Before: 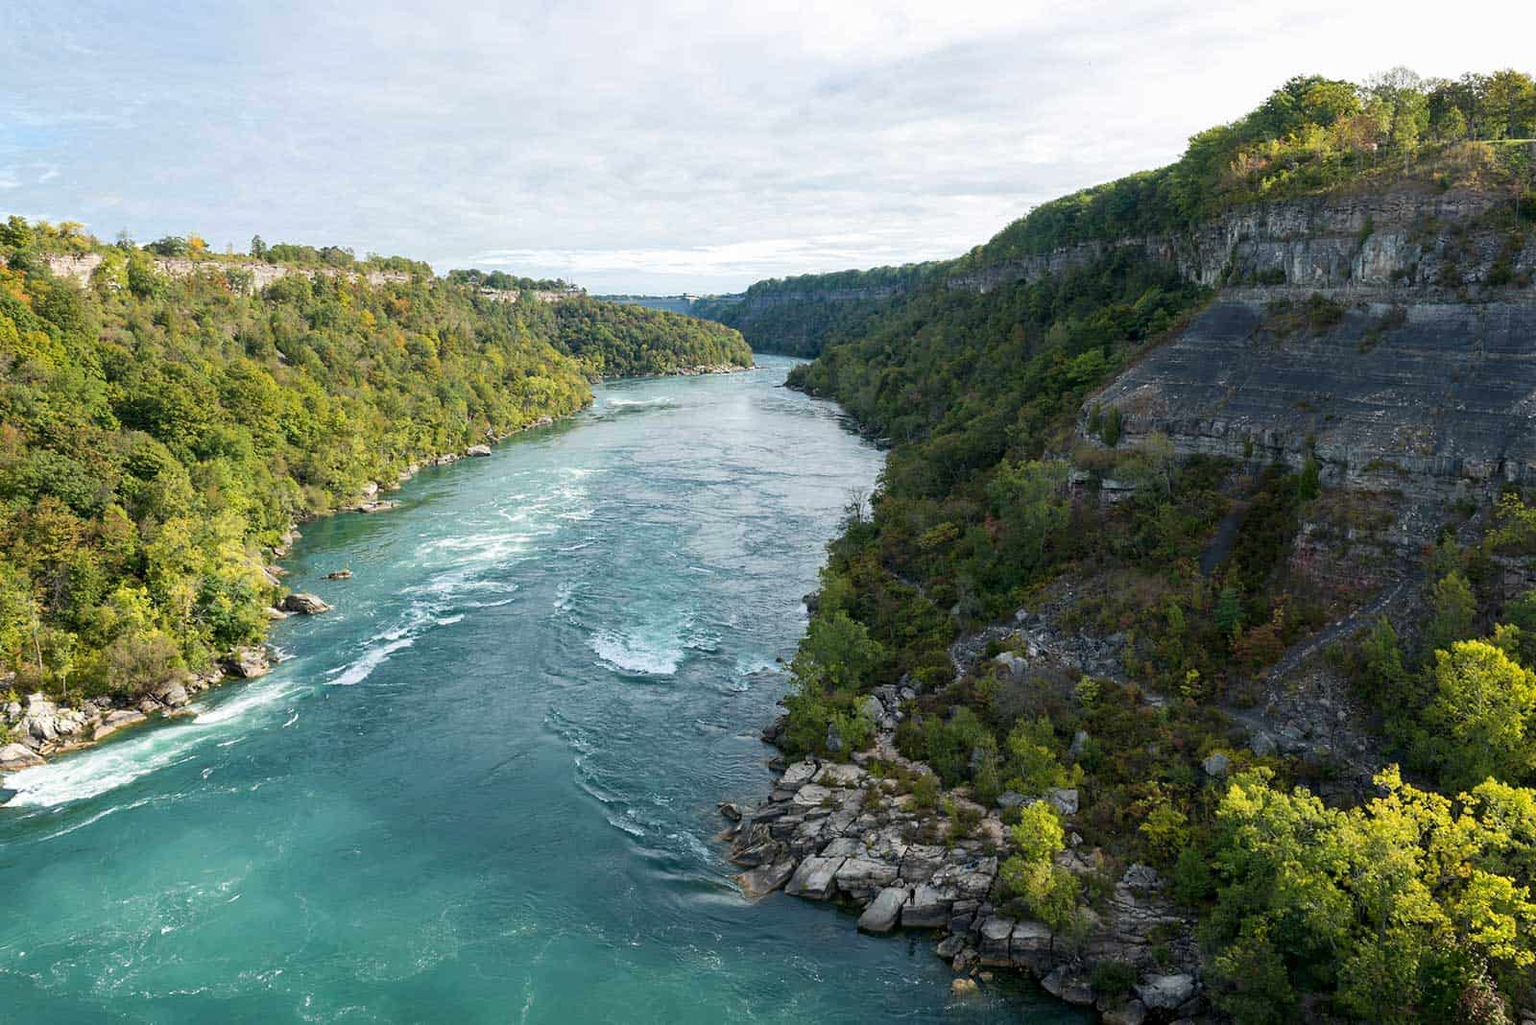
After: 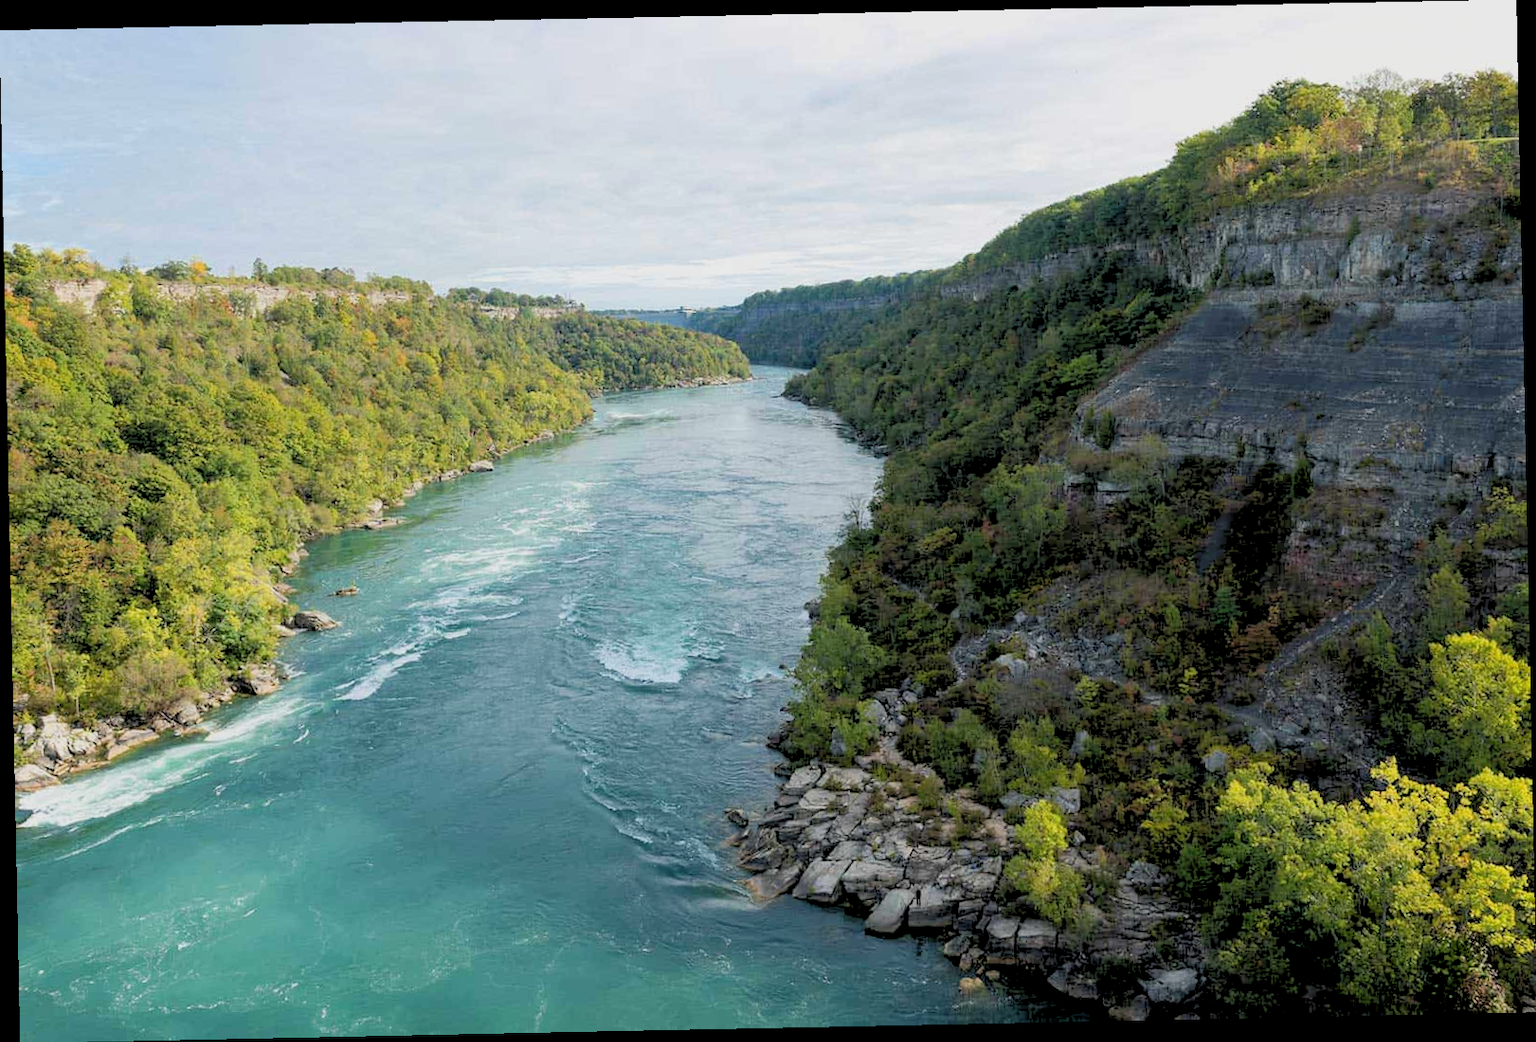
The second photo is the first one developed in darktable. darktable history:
rgb levels: preserve colors sum RGB, levels [[0.038, 0.433, 0.934], [0, 0.5, 1], [0, 0.5, 1]]
rotate and perspective: rotation -1.17°, automatic cropping off
contrast equalizer: octaves 7, y [[0.6 ×6], [0.55 ×6], [0 ×6], [0 ×6], [0 ×6]], mix -0.2
